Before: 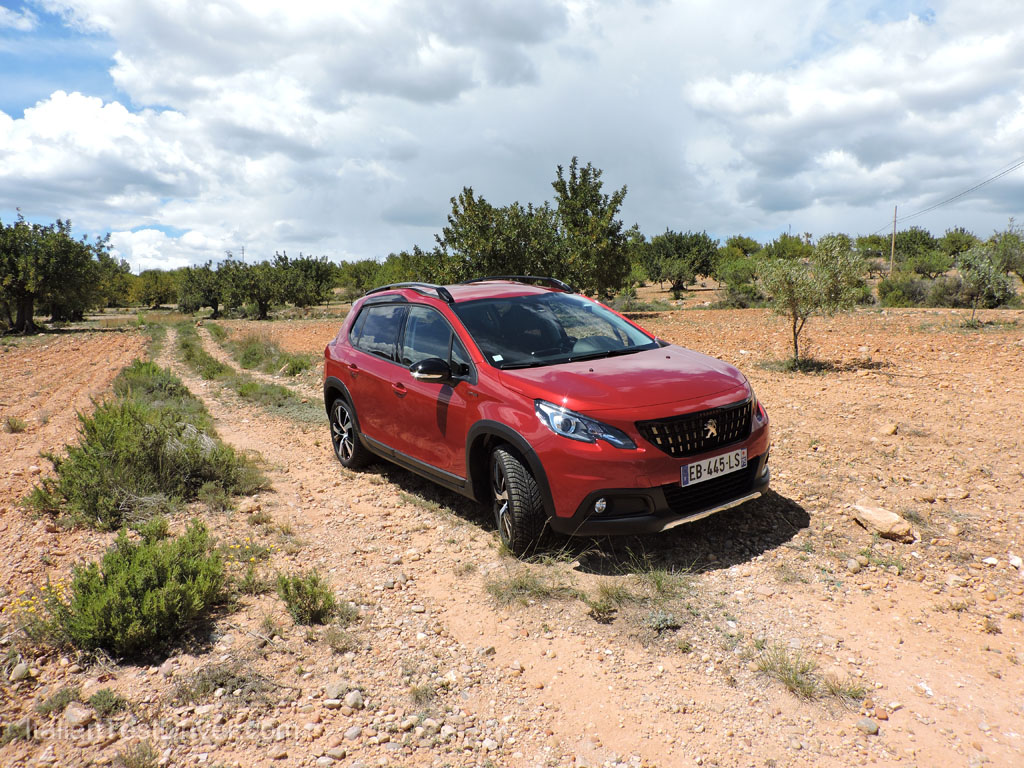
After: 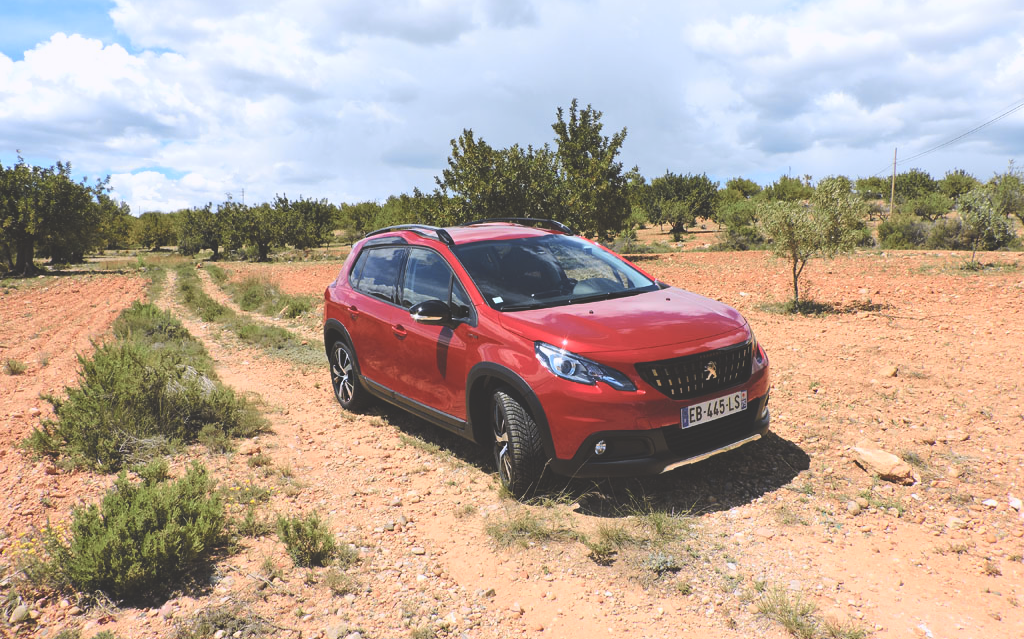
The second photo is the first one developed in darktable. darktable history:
crop: top 7.625%, bottom 8.027%
tone curve: curves: ch0 [(0, 0.021) (0.049, 0.044) (0.158, 0.113) (0.351, 0.331) (0.485, 0.505) (0.656, 0.696) (0.868, 0.887) (1, 0.969)]; ch1 [(0, 0) (0.322, 0.328) (0.434, 0.438) (0.473, 0.477) (0.502, 0.503) (0.522, 0.526) (0.564, 0.591) (0.602, 0.632) (0.677, 0.701) (0.859, 0.885) (1, 1)]; ch2 [(0, 0) (0.33, 0.301) (0.452, 0.434) (0.502, 0.505) (0.535, 0.554) (0.565, 0.598) (0.618, 0.629) (1, 1)], color space Lab, independent channels, preserve colors none
exposure: black level correction -0.041, exposure 0.064 EV, compensate highlight preservation false
white balance: red 1.004, blue 1.024
